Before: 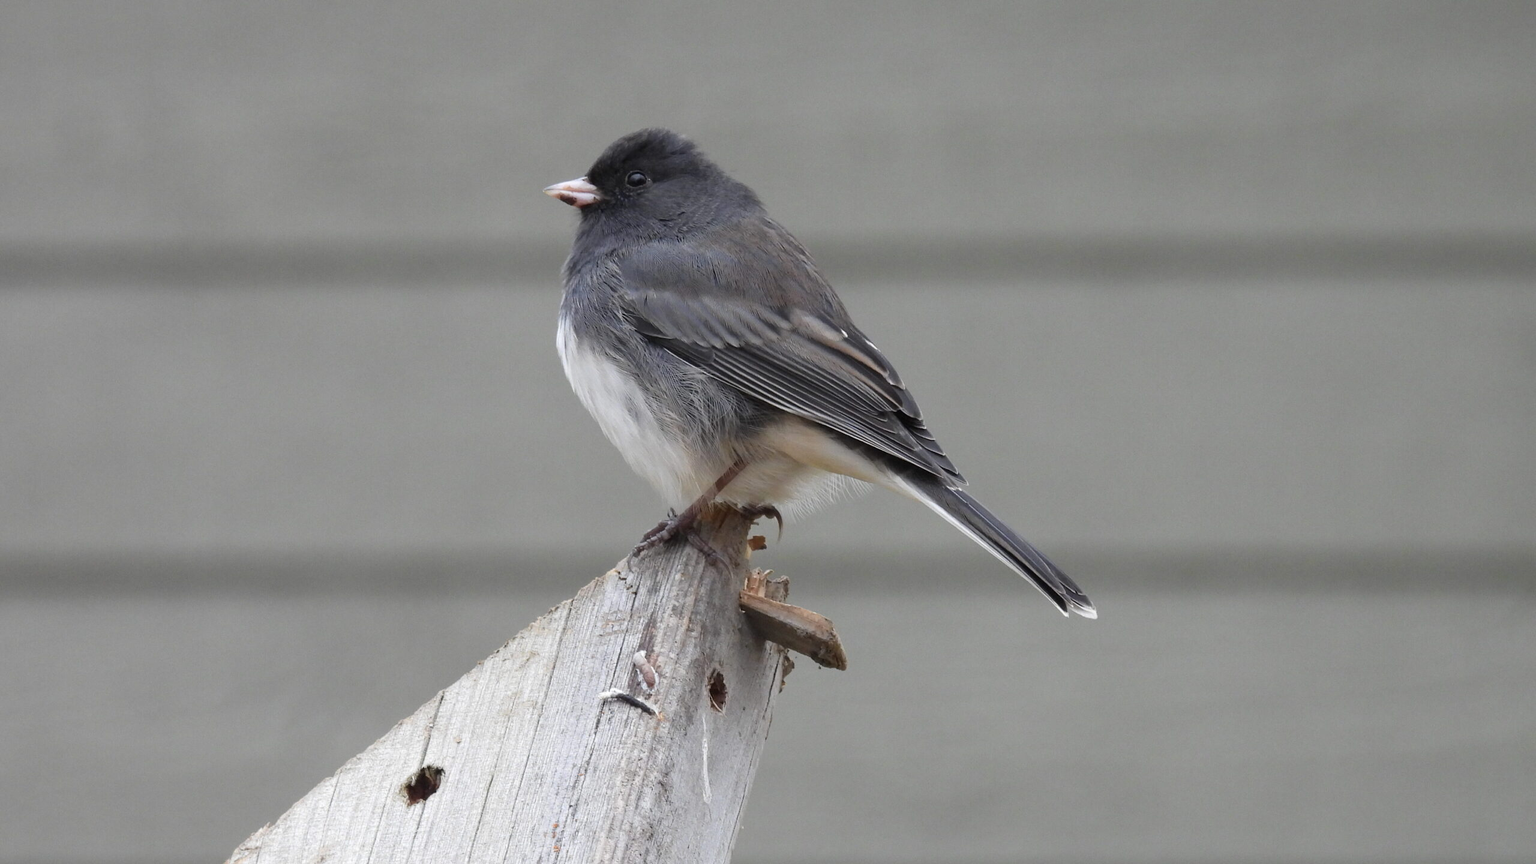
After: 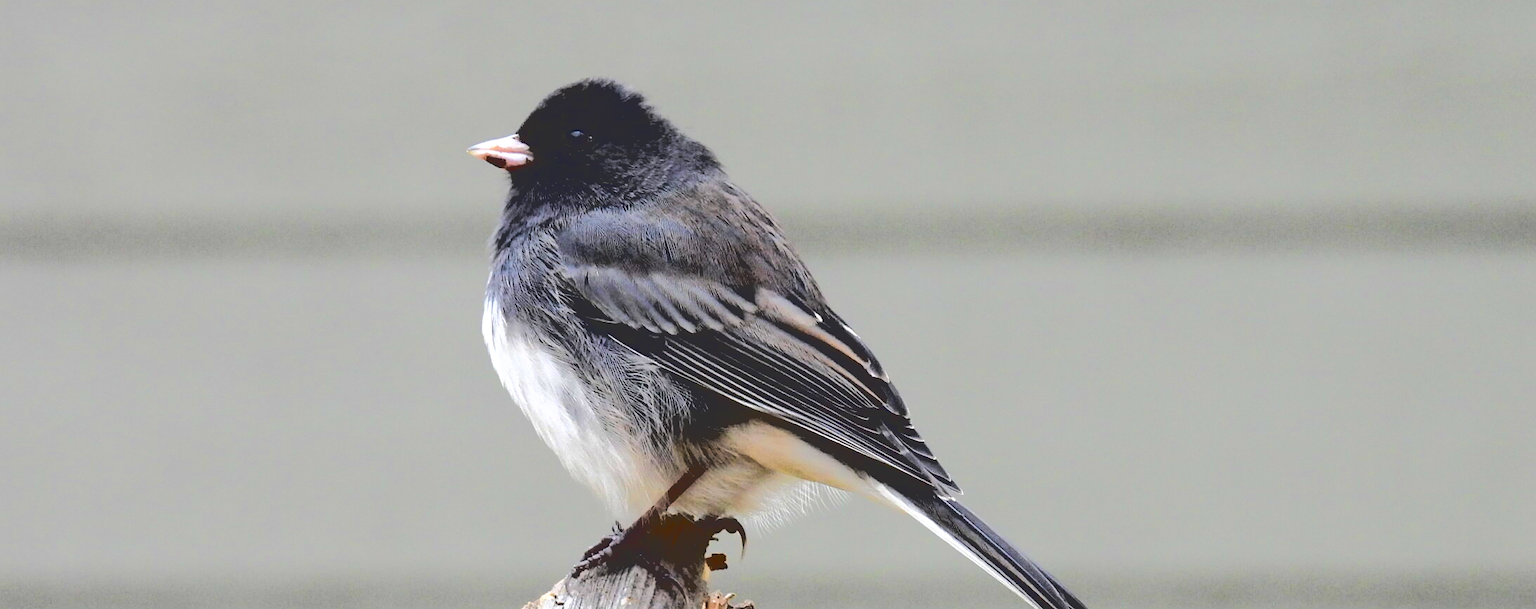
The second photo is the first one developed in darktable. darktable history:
crop and rotate: left 9.345%, top 7.22%, right 4.982%, bottom 32.331%
tone equalizer: -8 EV -0.75 EV, -7 EV -0.7 EV, -6 EV -0.6 EV, -5 EV -0.4 EV, -3 EV 0.4 EV, -2 EV 0.6 EV, -1 EV 0.7 EV, +0 EV 0.75 EV, edges refinement/feathering 500, mask exposure compensation -1.57 EV, preserve details no
base curve: curves: ch0 [(0.065, 0.026) (0.236, 0.358) (0.53, 0.546) (0.777, 0.841) (0.924, 0.992)], preserve colors average RGB
velvia: strength 32%, mid-tones bias 0.2
